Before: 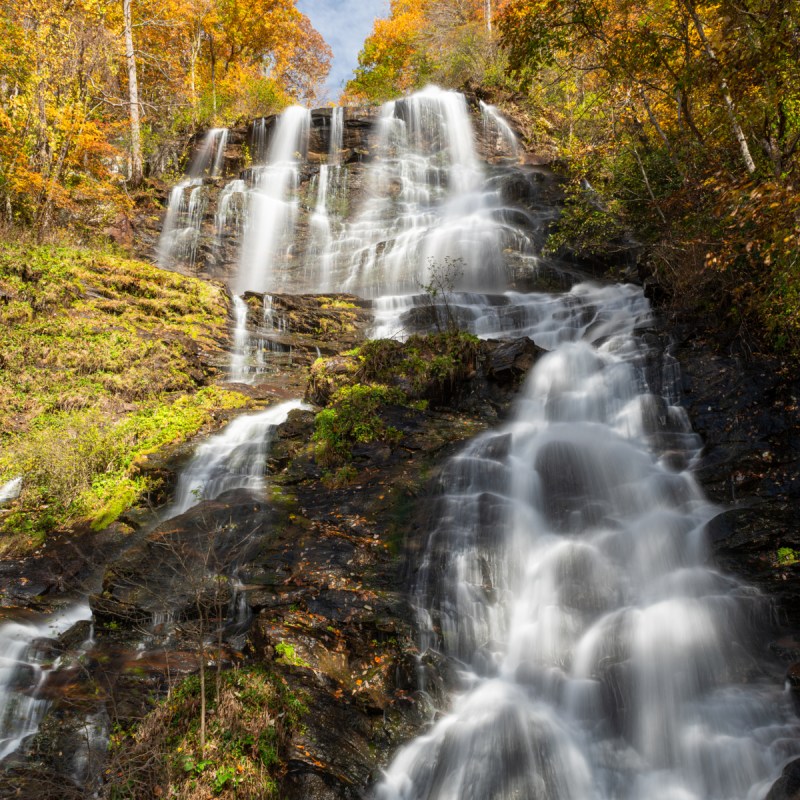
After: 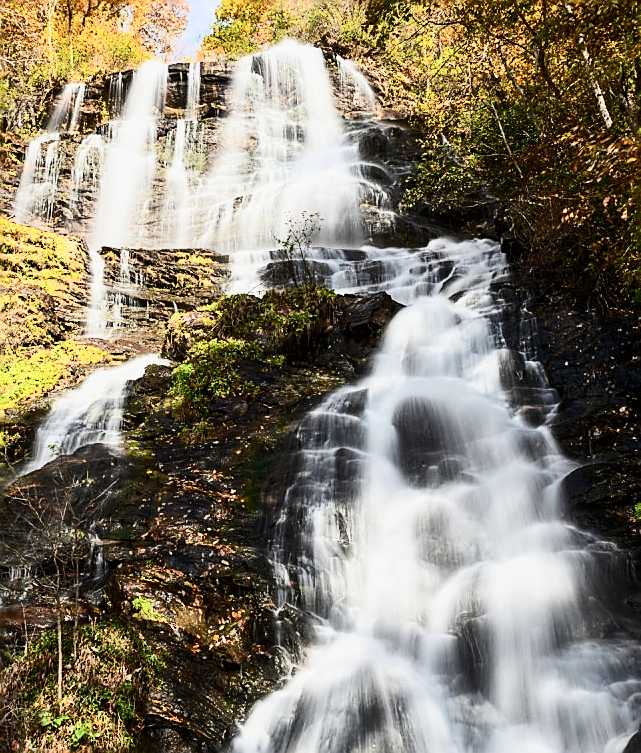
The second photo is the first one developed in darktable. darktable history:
crop and rotate: left 17.98%, top 5.813%, right 1.854%
sharpen: radius 1.367, amount 1.248, threshold 0.677
tone equalizer: -8 EV 0.281 EV, -7 EV 0.407 EV, -6 EV 0.401 EV, -5 EV 0.244 EV, -3 EV -0.283 EV, -2 EV -0.405 EV, -1 EV -0.416 EV, +0 EV -0.251 EV
filmic rgb: black relative exposure -7.65 EV, white relative exposure 4.56 EV, threshold 3 EV, hardness 3.61, enable highlight reconstruction true
contrast brightness saturation: contrast 0.392, brightness 0.098
exposure: black level correction 0, exposure 0.85 EV, compensate highlight preservation false
